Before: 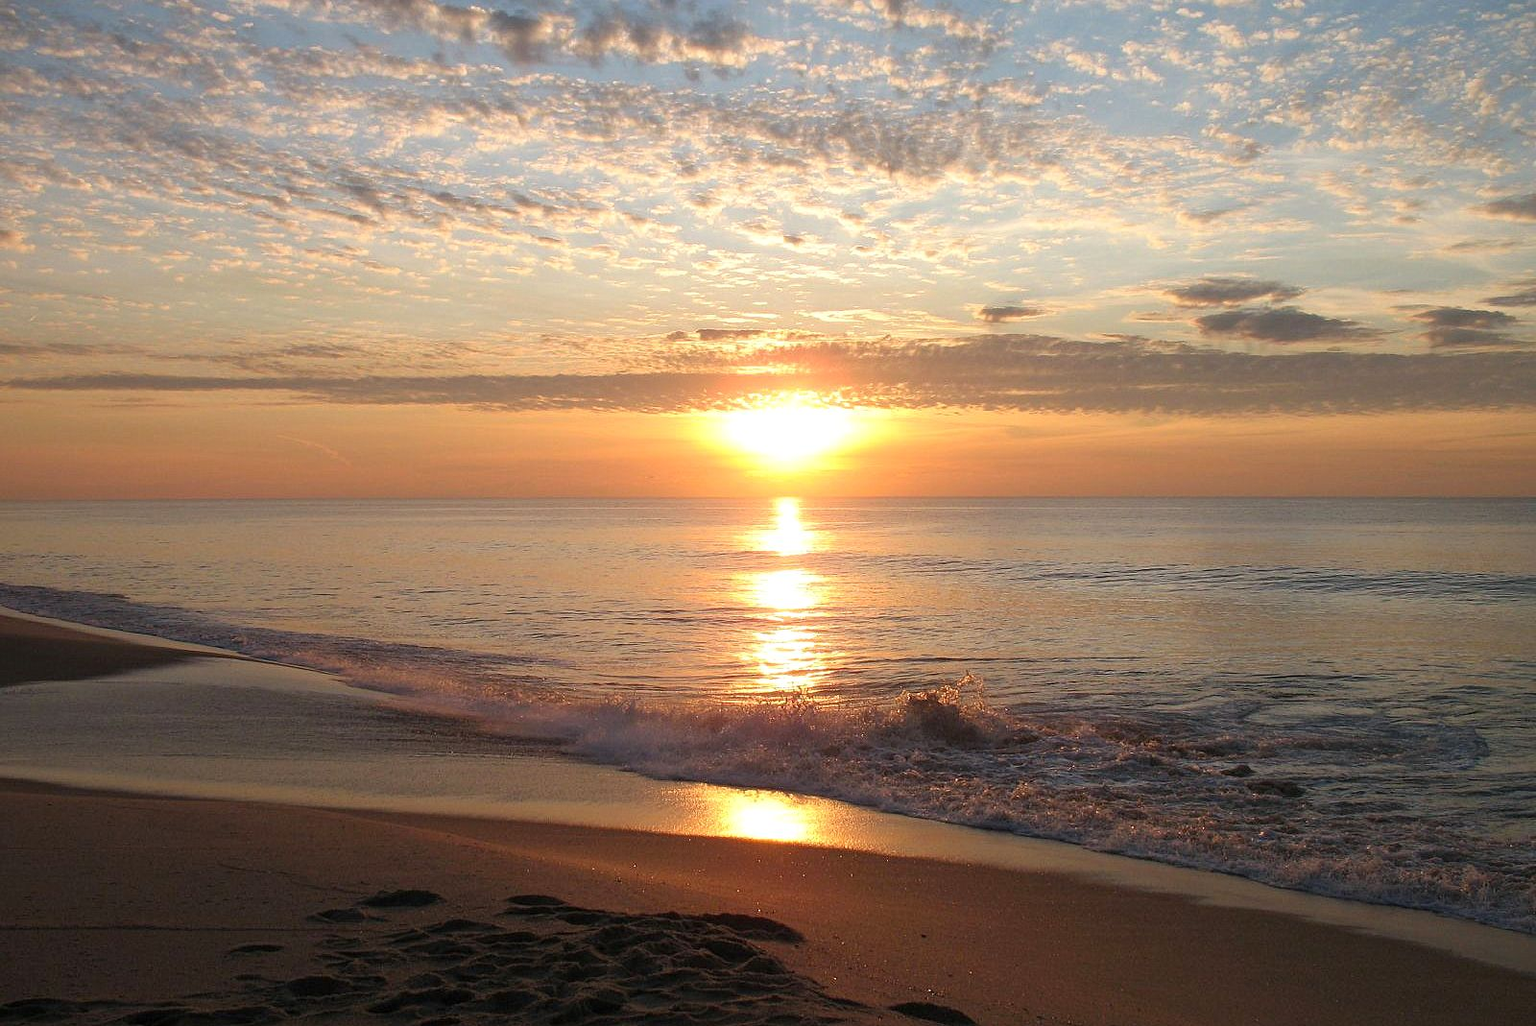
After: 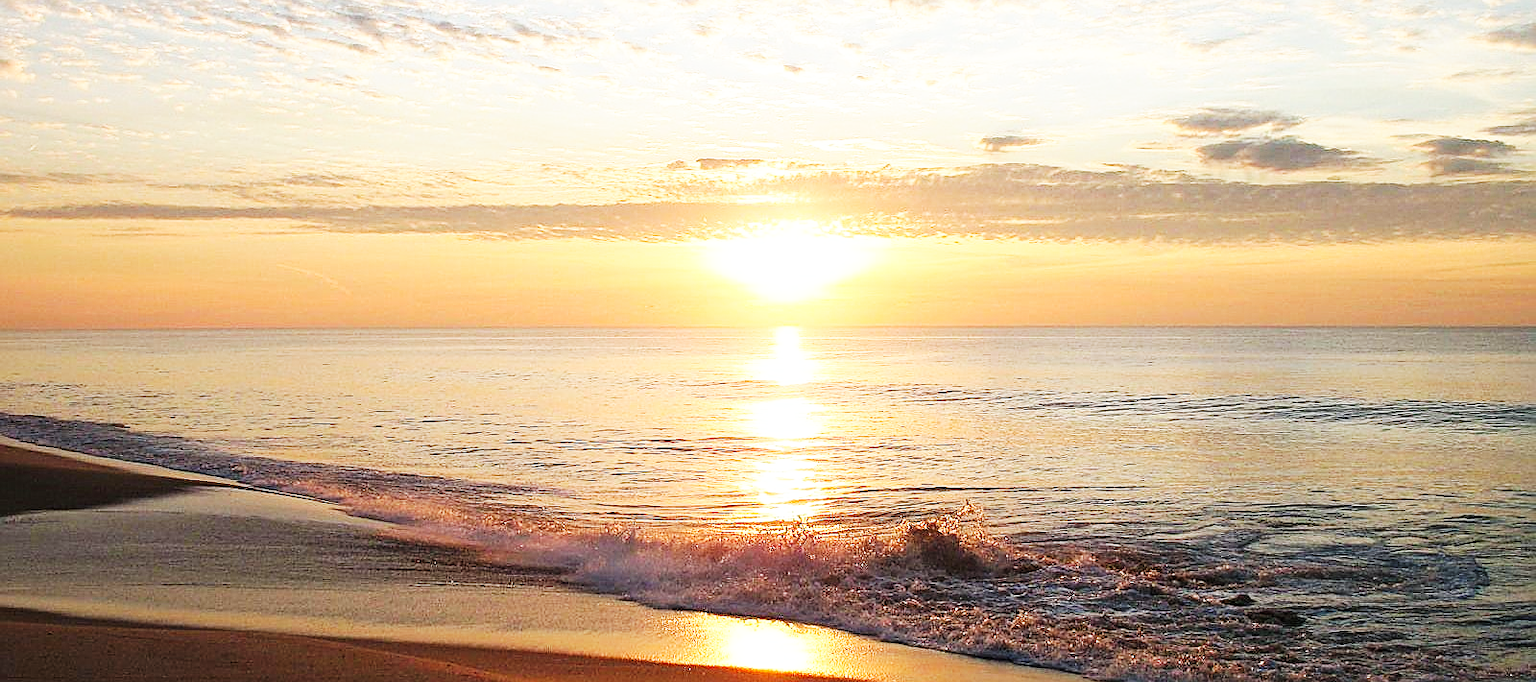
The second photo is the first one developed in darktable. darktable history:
crop: top 16.727%, bottom 16.727%
sharpen: on, module defaults
base curve: curves: ch0 [(0, 0) (0.007, 0.004) (0.027, 0.03) (0.046, 0.07) (0.207, 0.54) (0.442, 0.872) (0.673, 0.972) (1, 1)], preserve colors none
white balance: red 0.978, blue 0.999
